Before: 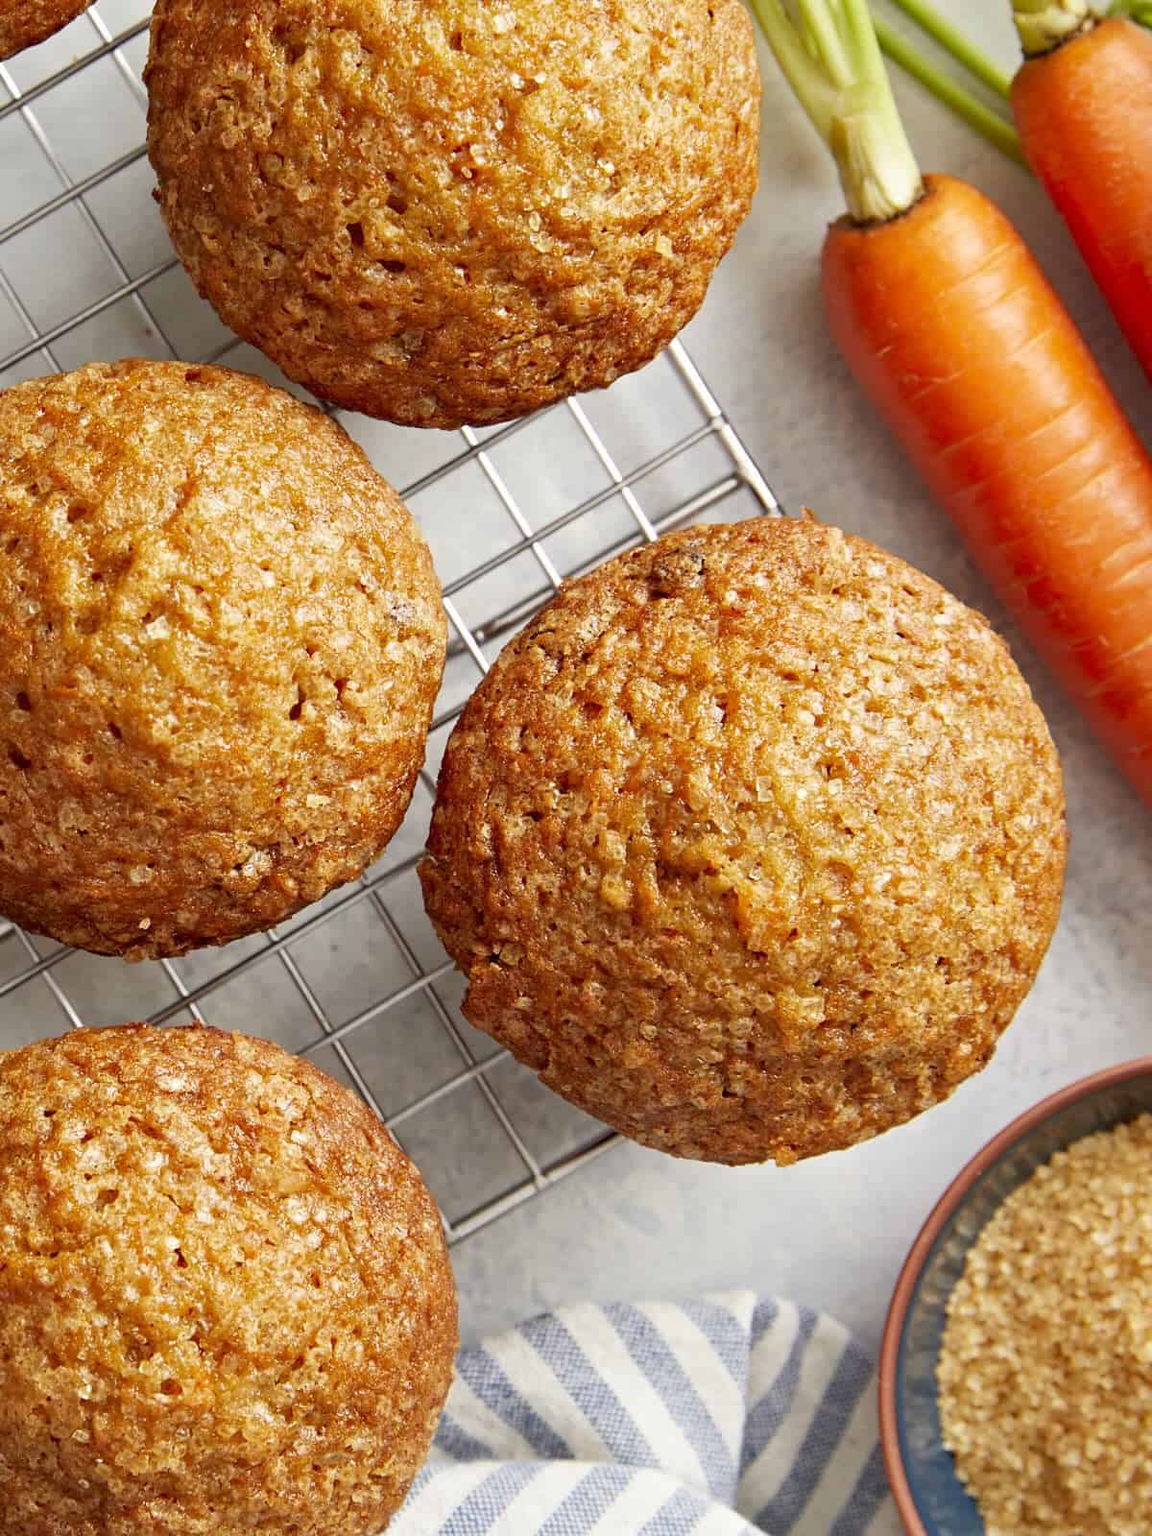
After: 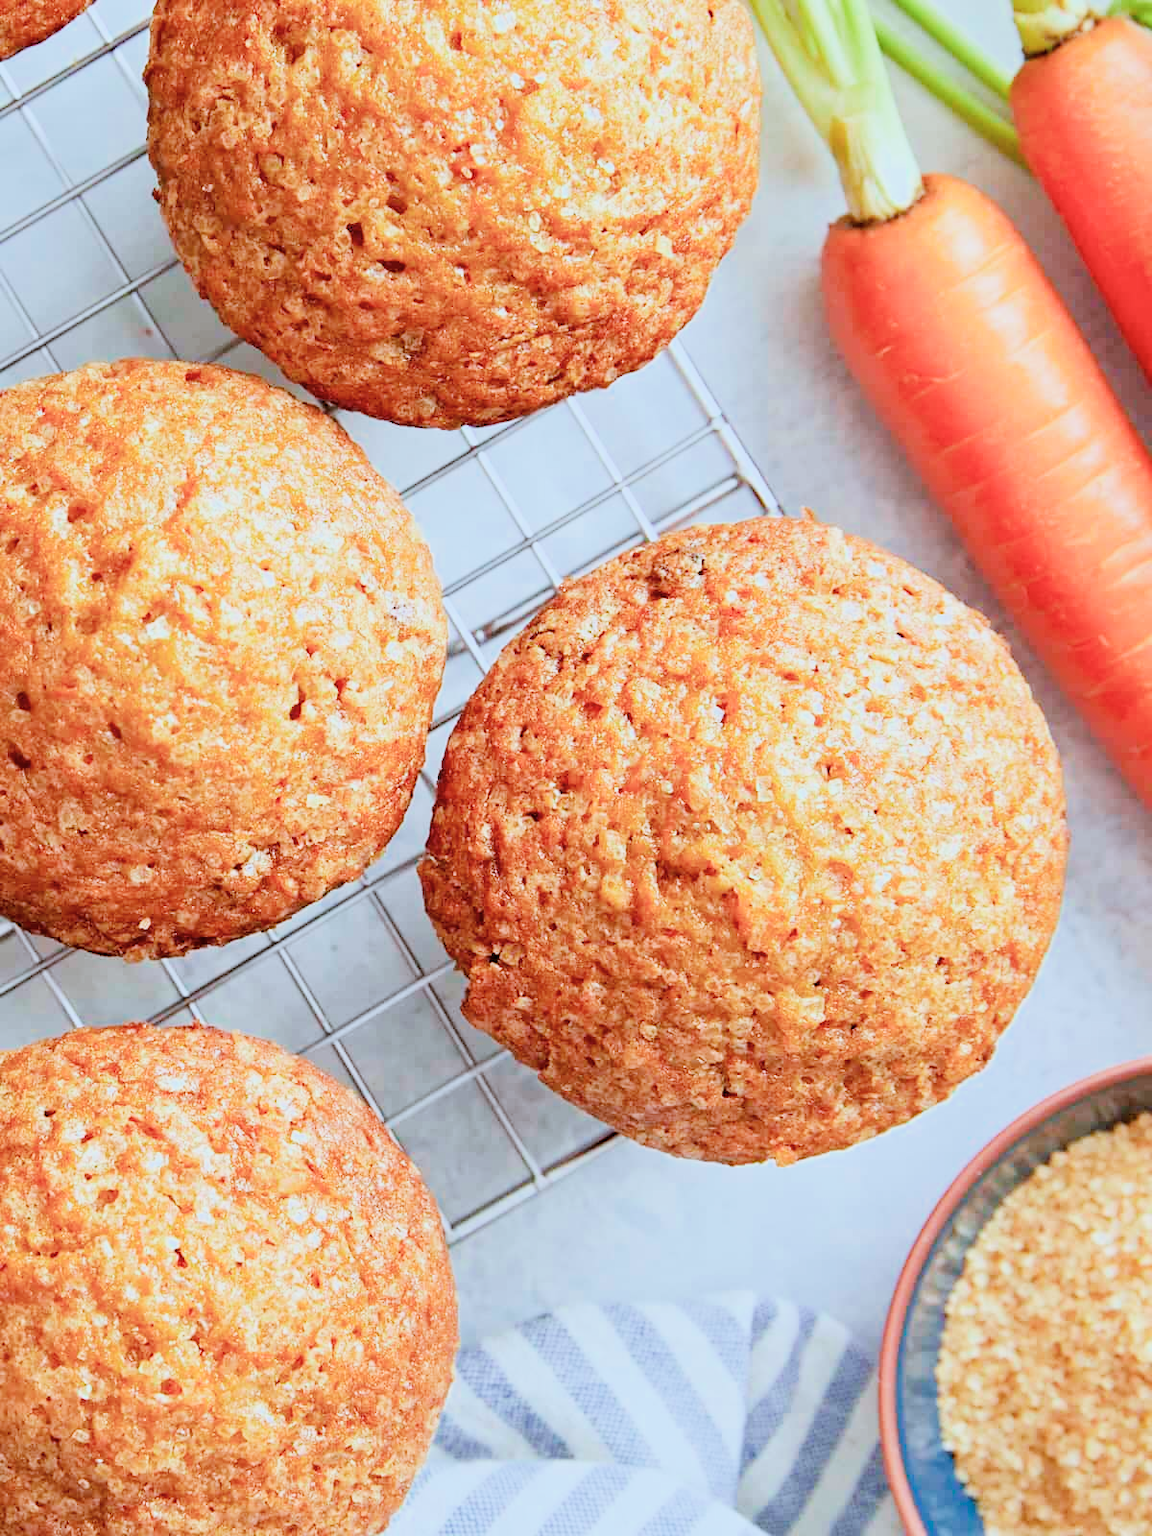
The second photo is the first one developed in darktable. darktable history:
filmic rgb: black relative exposure -6.96 EV, white relative exposure 5.6 EV, hardness 2.85, iterations of high-quality reconstruction 10
exposure: black level correction 0, exposure 1.441 EV, compensate highlight preservation false
color calibration: x 0.397, y 0.386, temperature 3690.92 K
